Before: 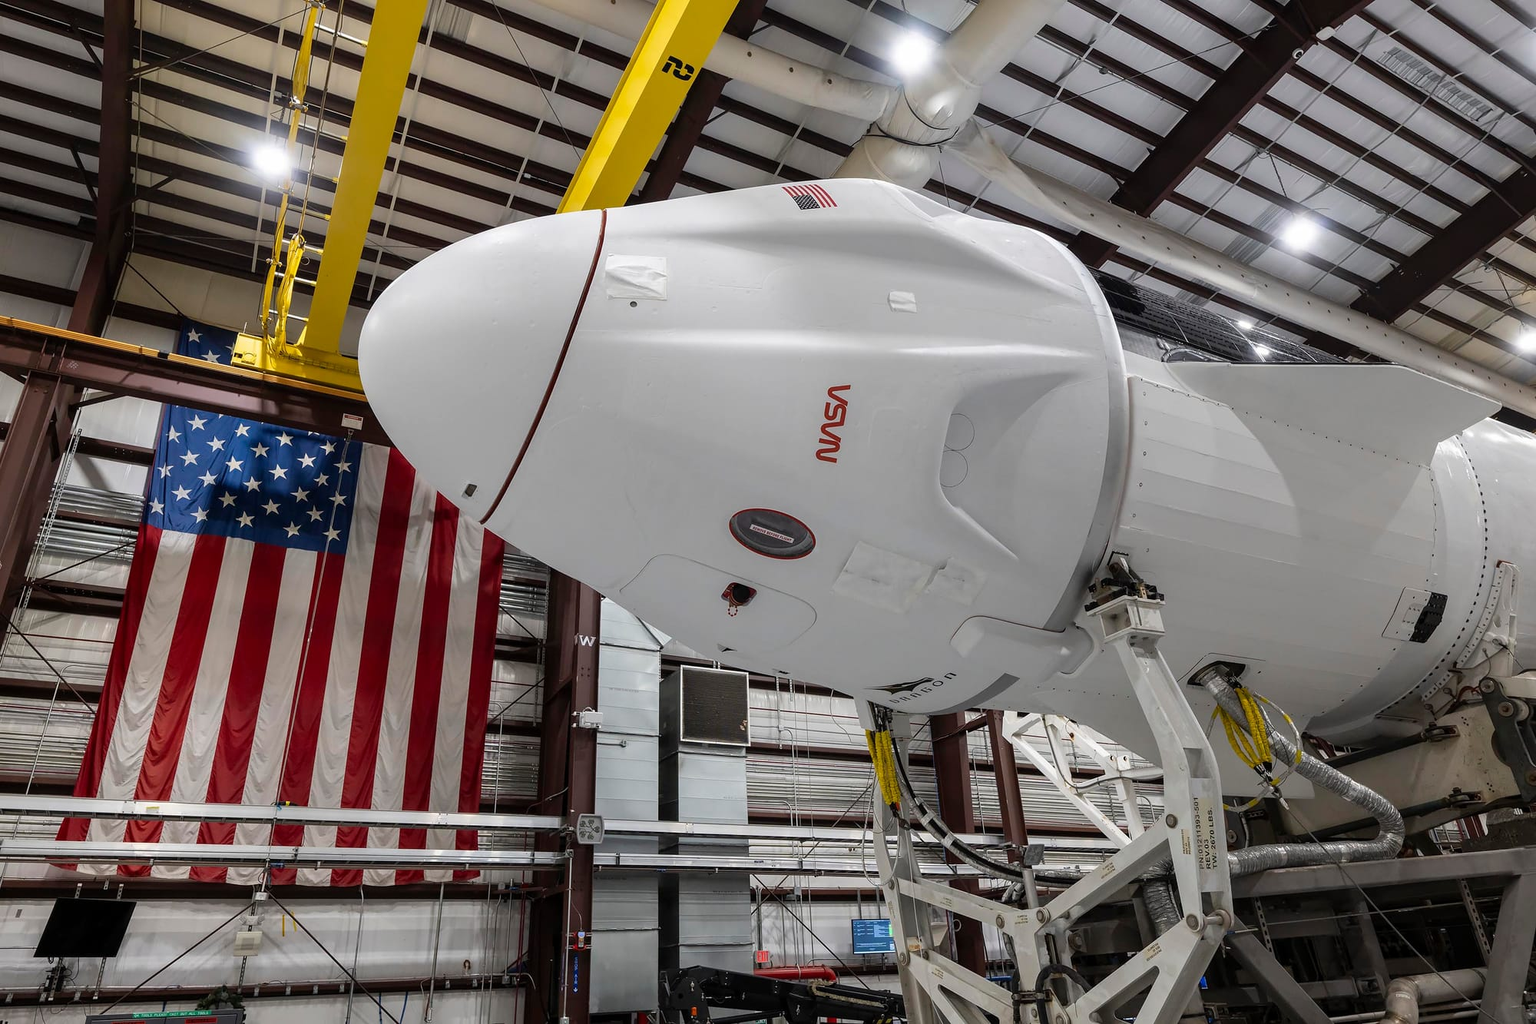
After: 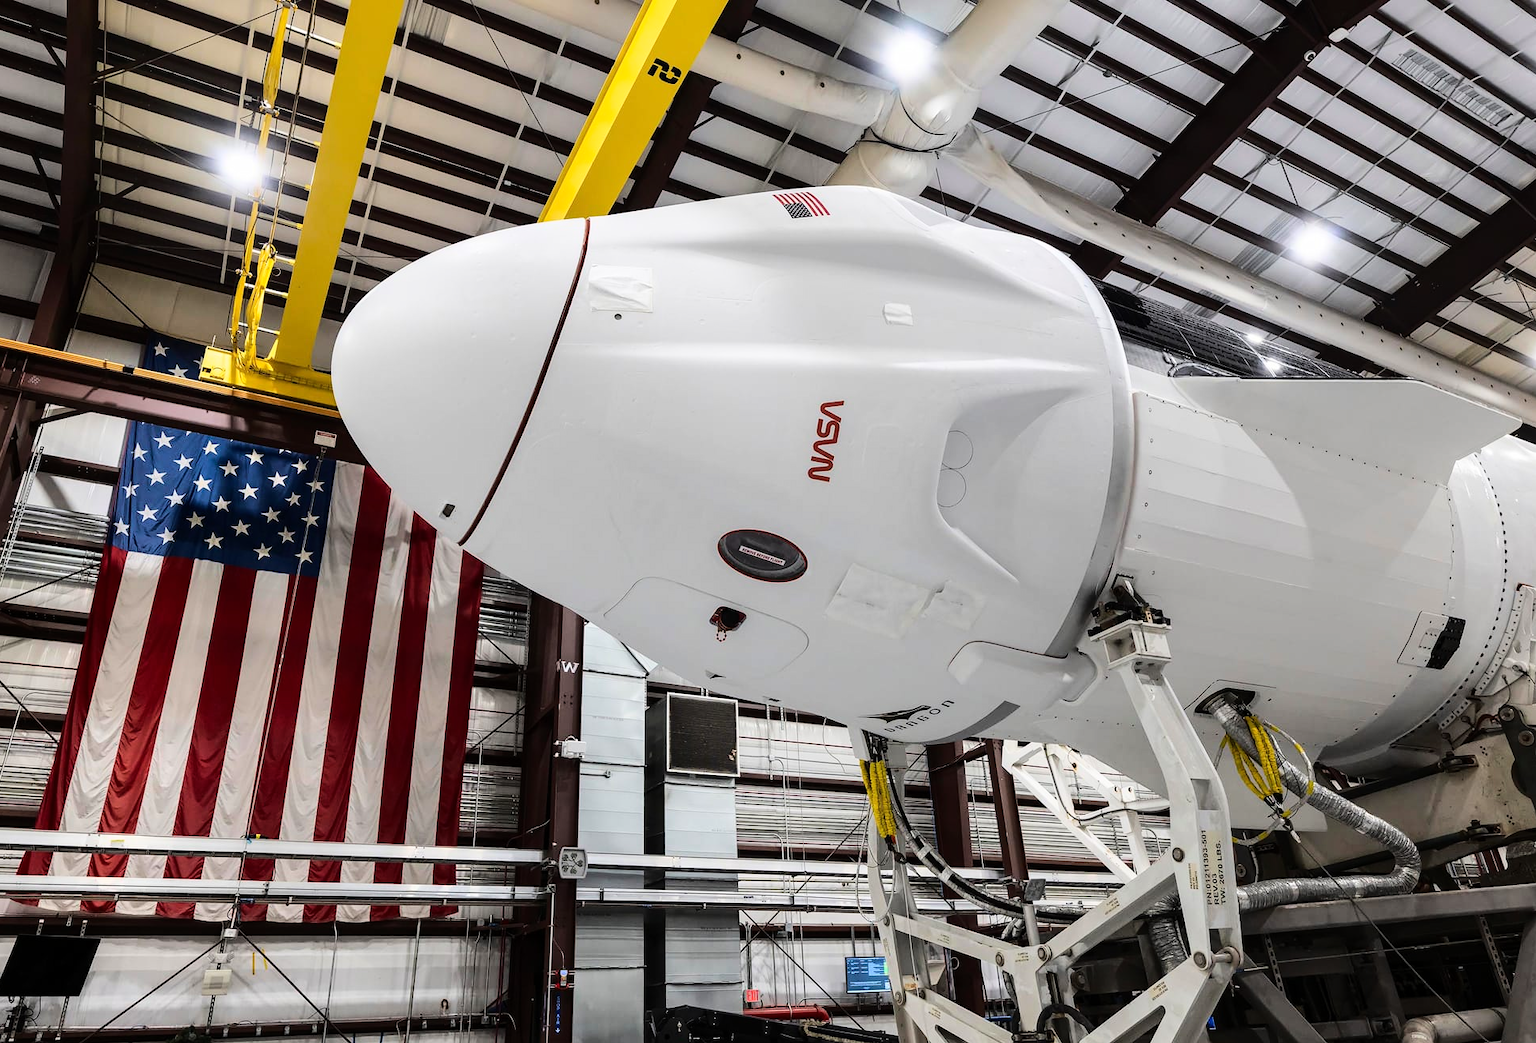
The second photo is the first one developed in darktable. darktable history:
crop and rotate: left 2.619%, right 1.289%, bottom 2.08%
base curve: curves: ch0 [(0, 0) (0.036, 0.025) (0.121, 0.166) (0.206, 0.329) (0.605, 0.79) (1, 1)]
